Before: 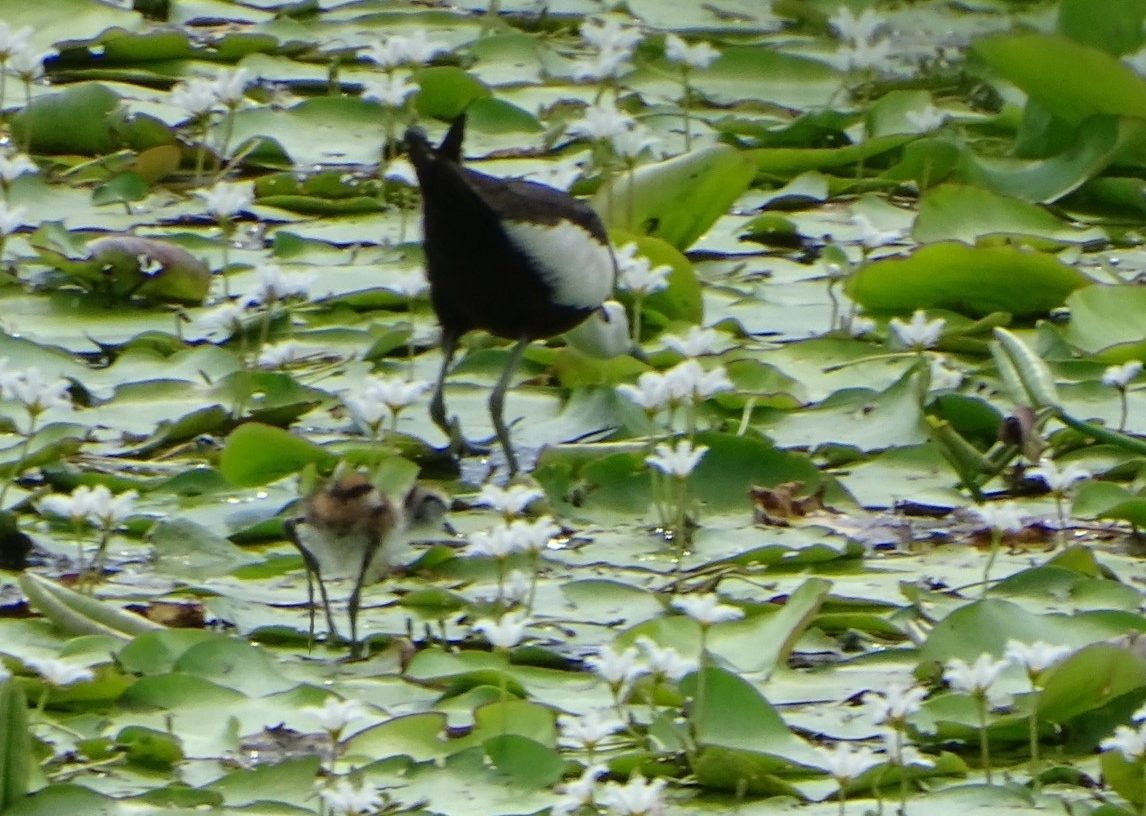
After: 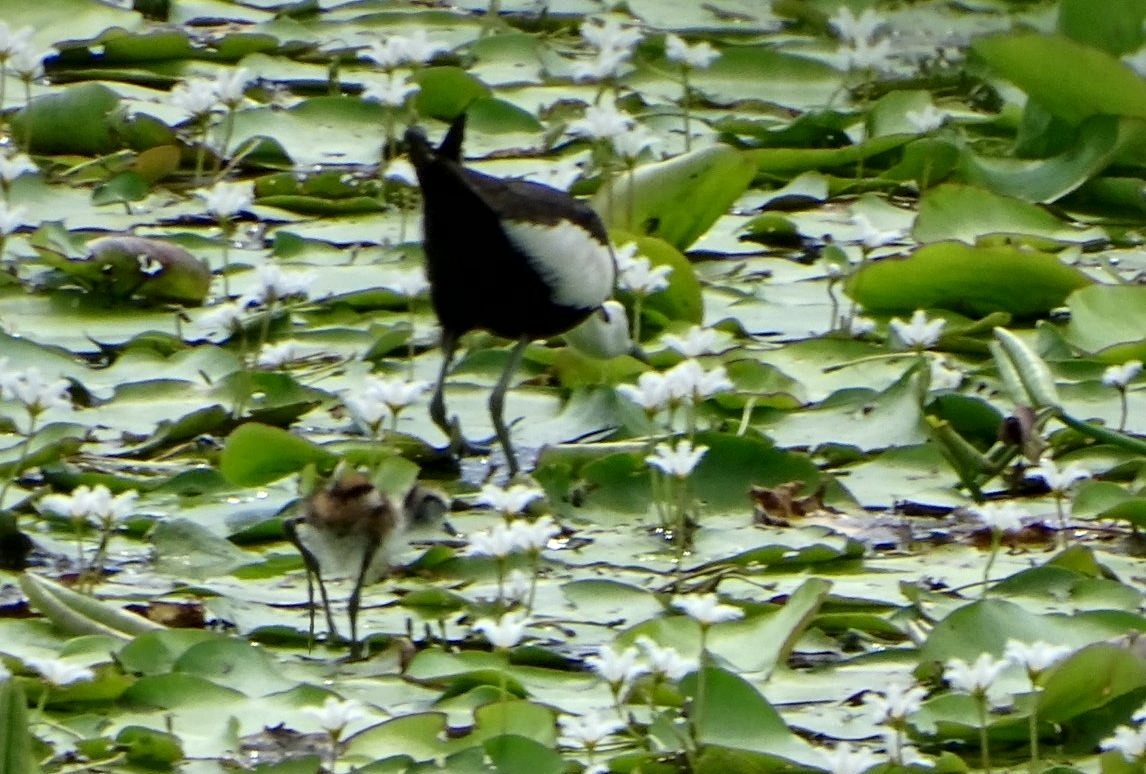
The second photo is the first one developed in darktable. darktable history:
crop and rotate: top 0%, bottom 5.097%
local contrast: mode bilateral grid, contrast 25, coarseness 60, detail 151%, midtone range 0.2
